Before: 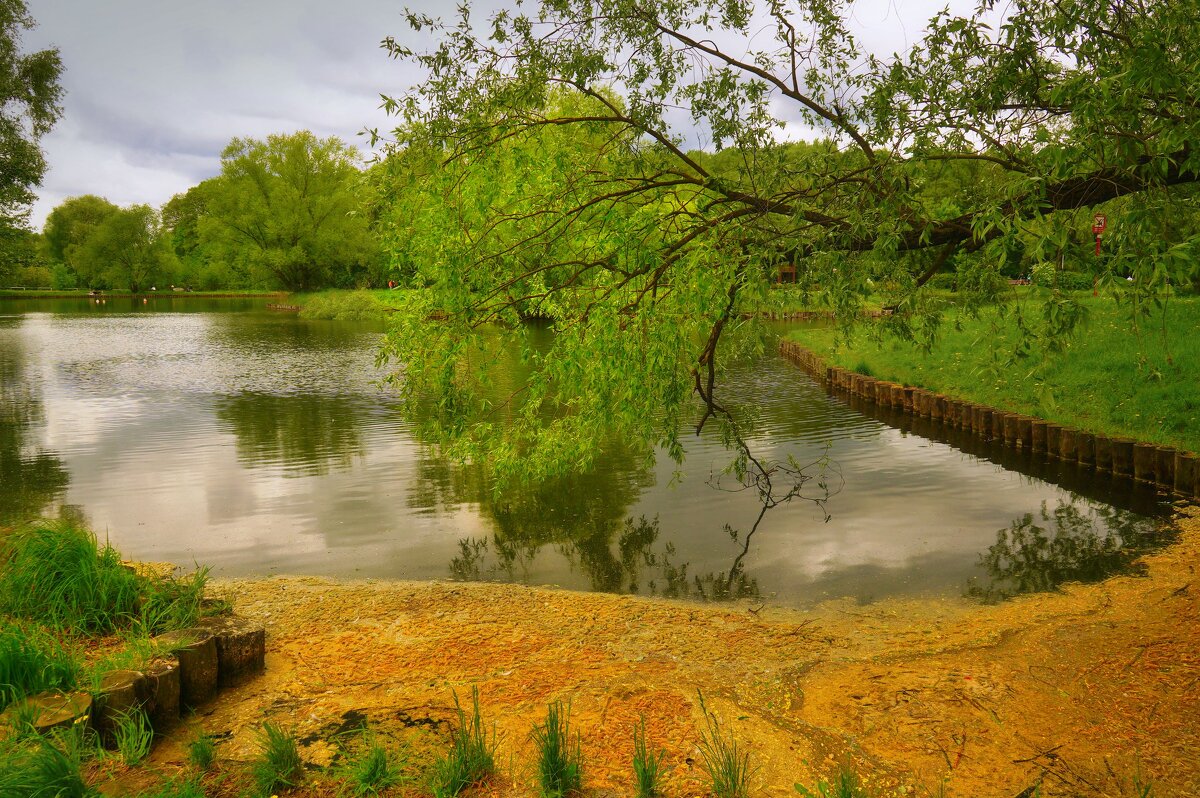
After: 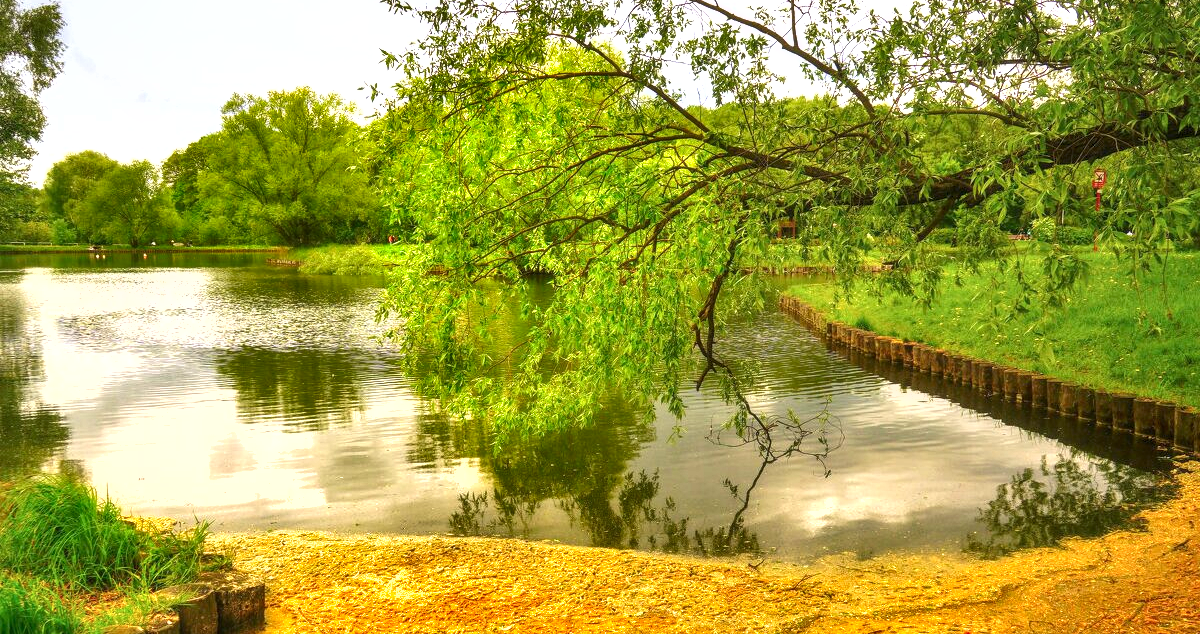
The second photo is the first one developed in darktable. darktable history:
crop and rotate: top 5.652%, bottom 14.867%
exposure: black level correction 0, exposure 1.2 EV, compensate highlight preservation false
shadows and highlights: soften with gaussian
local contrast: on, module defaults
